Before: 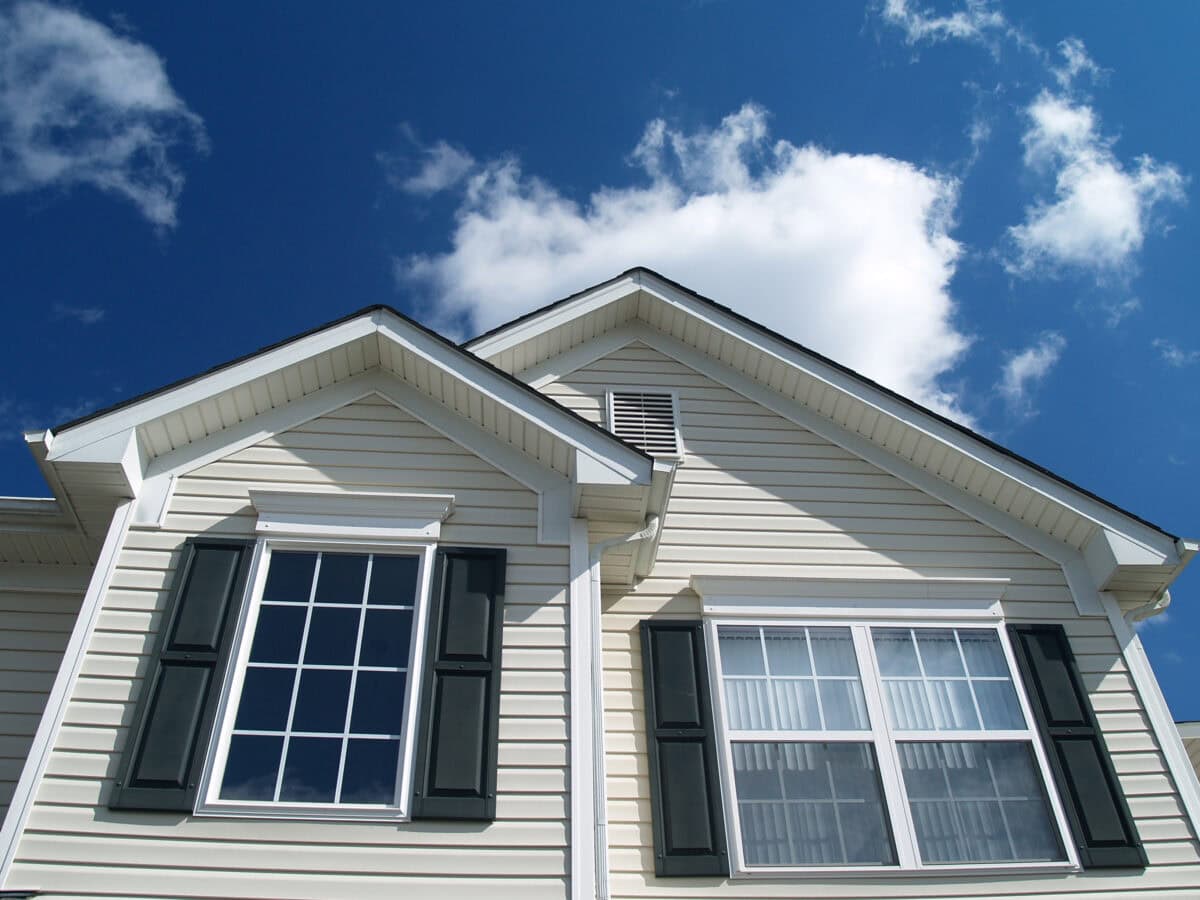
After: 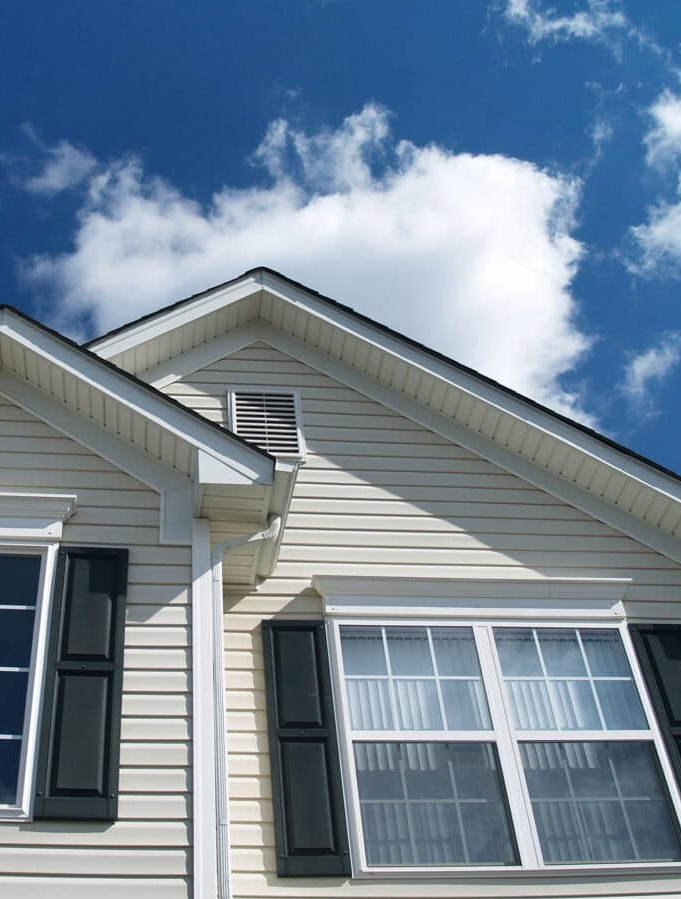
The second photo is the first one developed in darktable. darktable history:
contrast brightness saturation: contrast 0.052
shadows and highlights: highlights color adjustment 0.053%, low approximation 0.01, soften with gaussian
crop: left 31.582%, top 0.004%, right 11.667%
